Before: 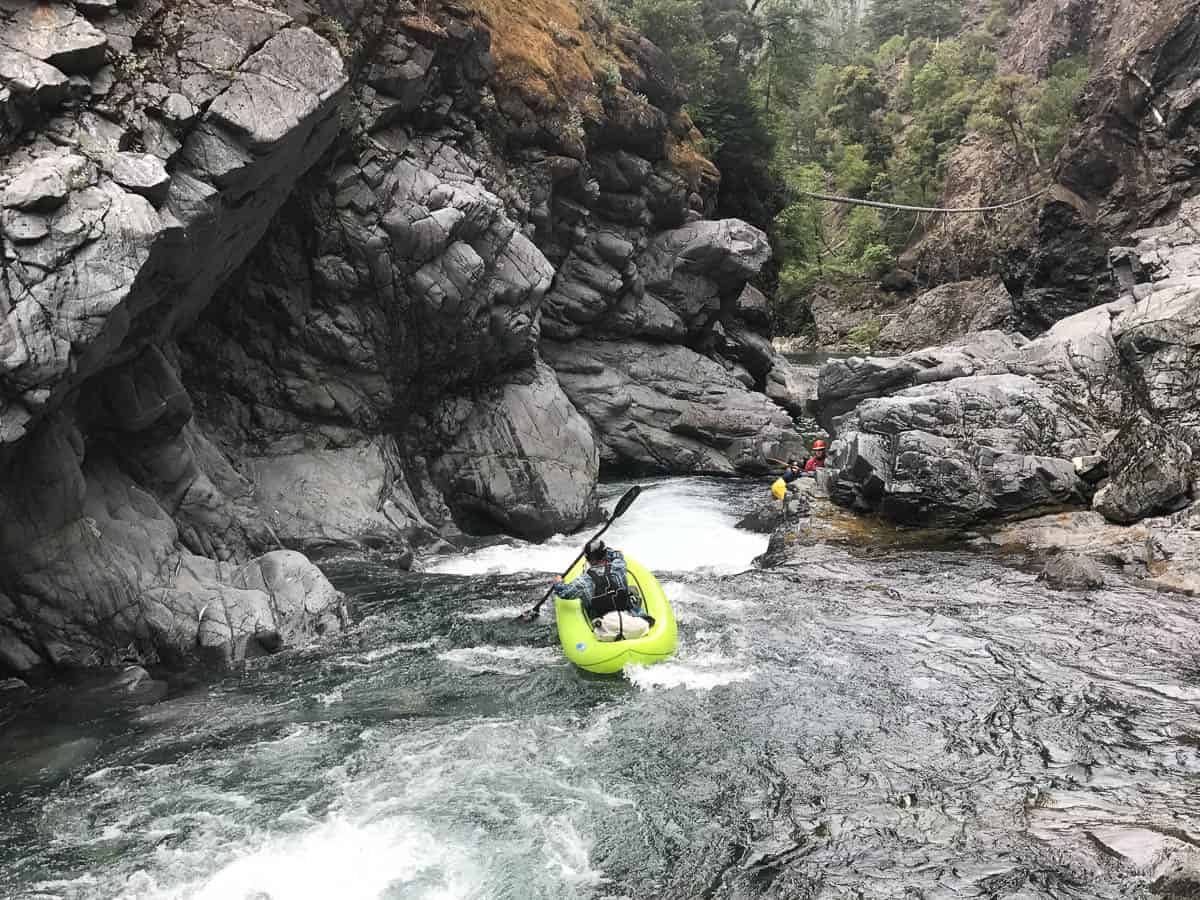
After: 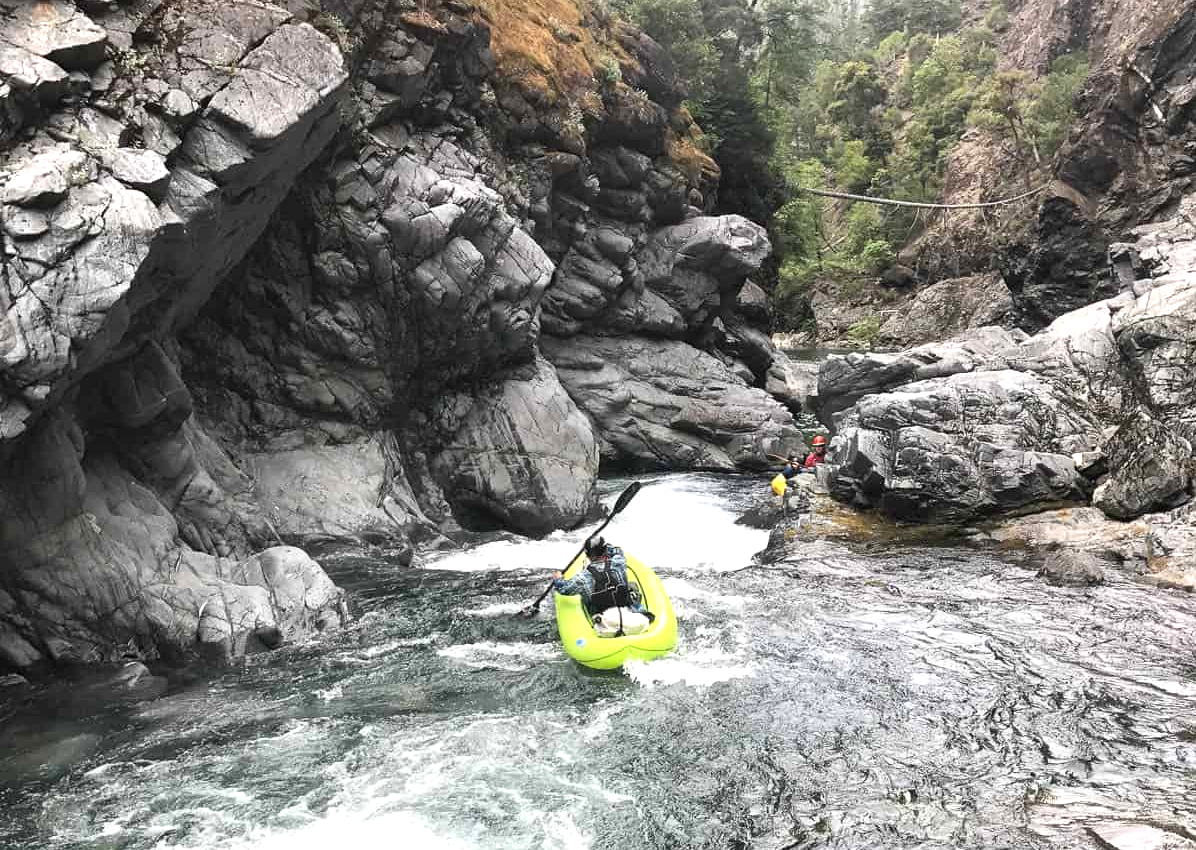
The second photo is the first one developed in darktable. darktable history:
crop: top 0.448%, right 0.264%, bottom 5.045%
exposure: black level correction 0.001, exposure 0.5 EV, compensate exposure bias true, compensate highlight preservation false
